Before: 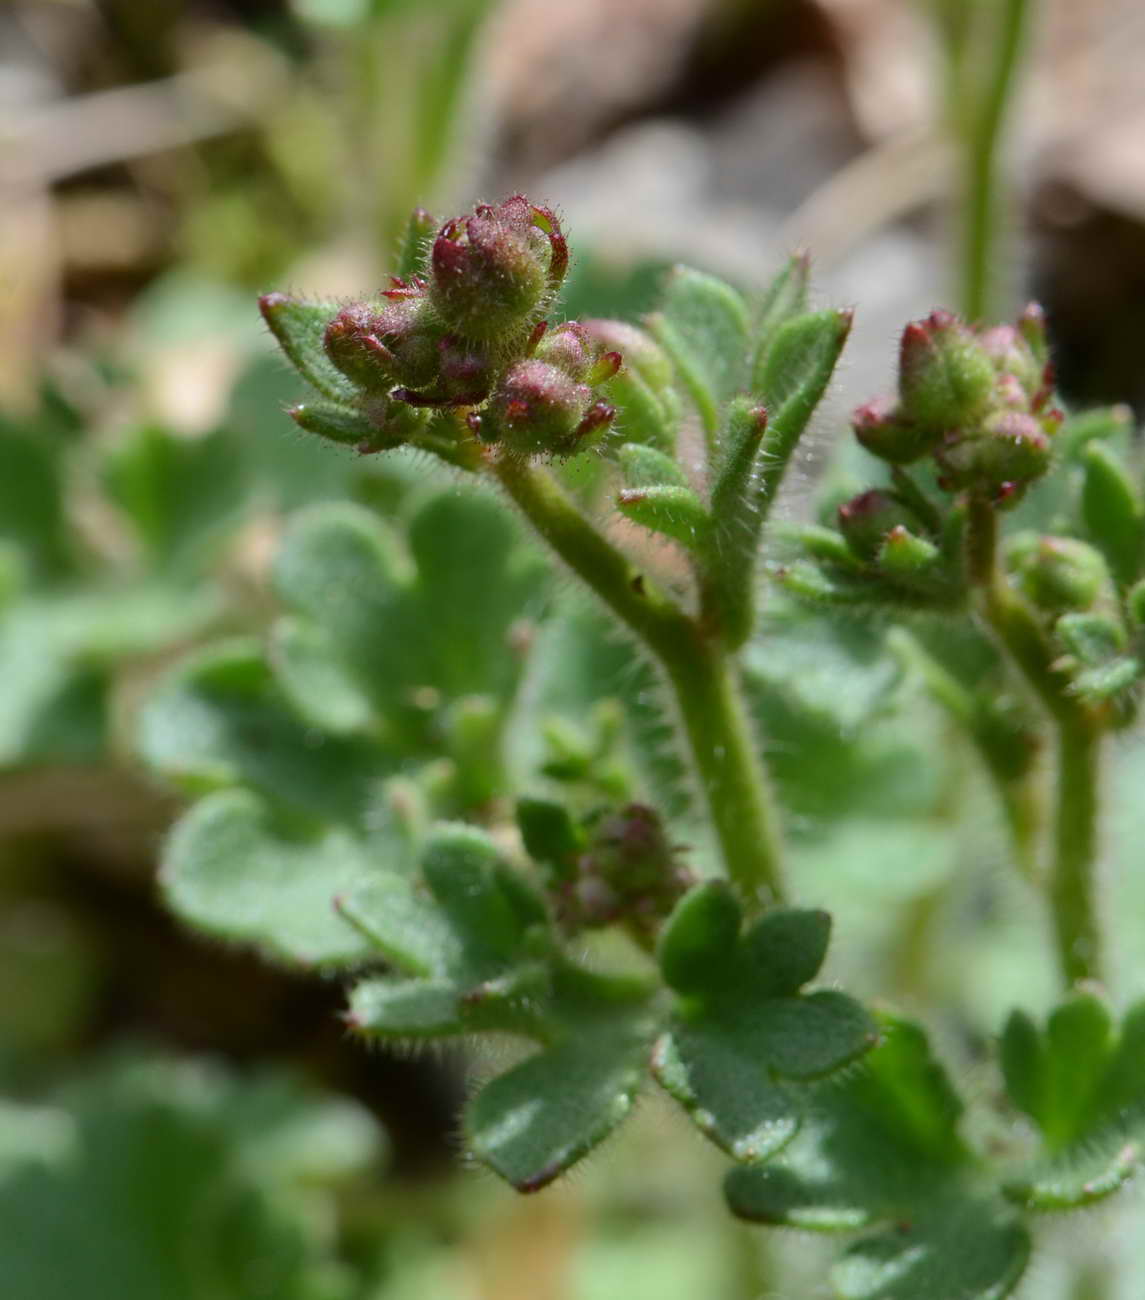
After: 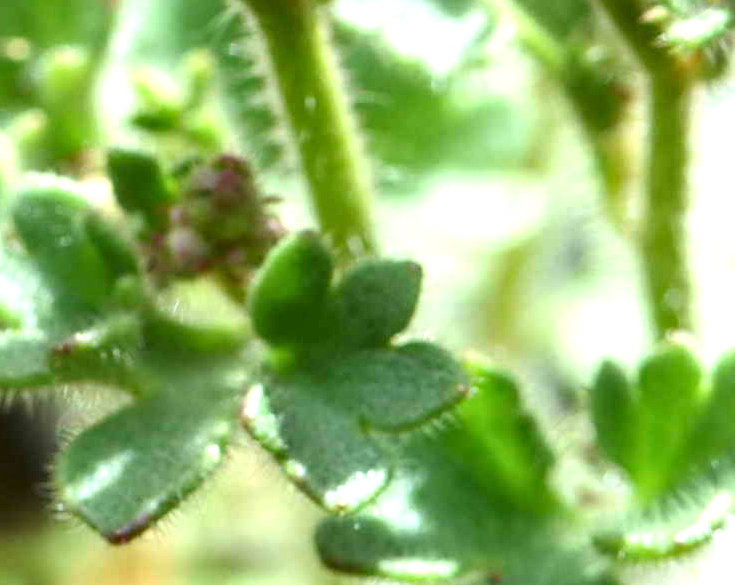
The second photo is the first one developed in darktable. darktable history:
crop and rotate: left 35.745%, top 49.998%, bottom 4.931%
exposure: black level correction 0, exposure 1.452 EV, compensate highlight preservation false
local contrast: detail 130%
